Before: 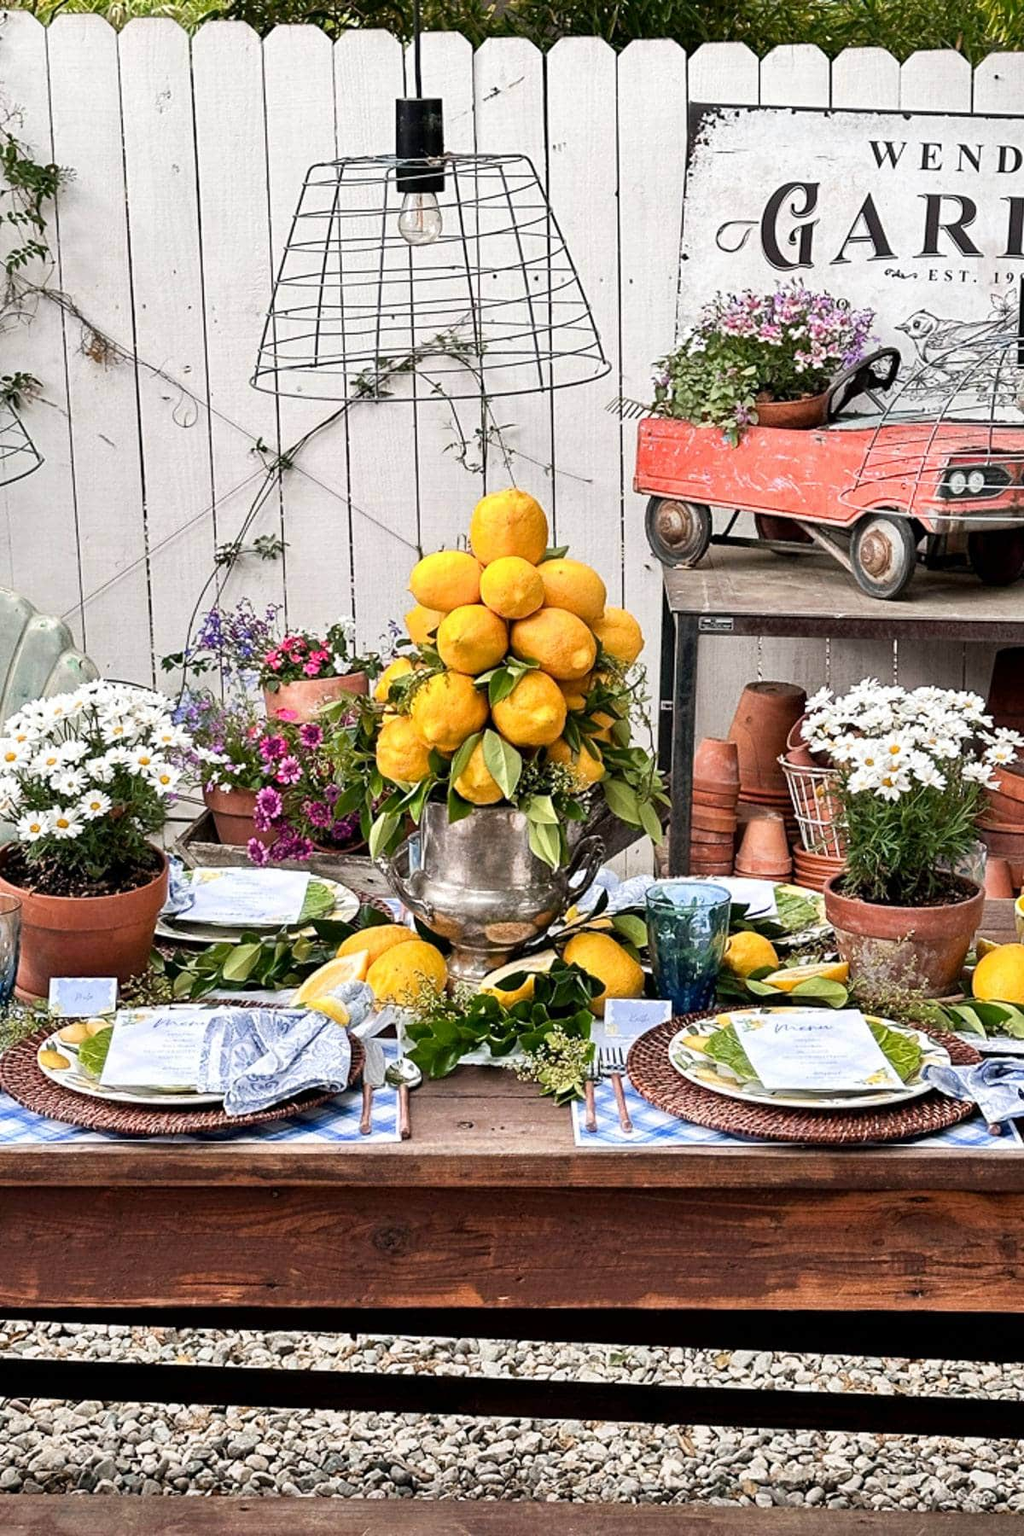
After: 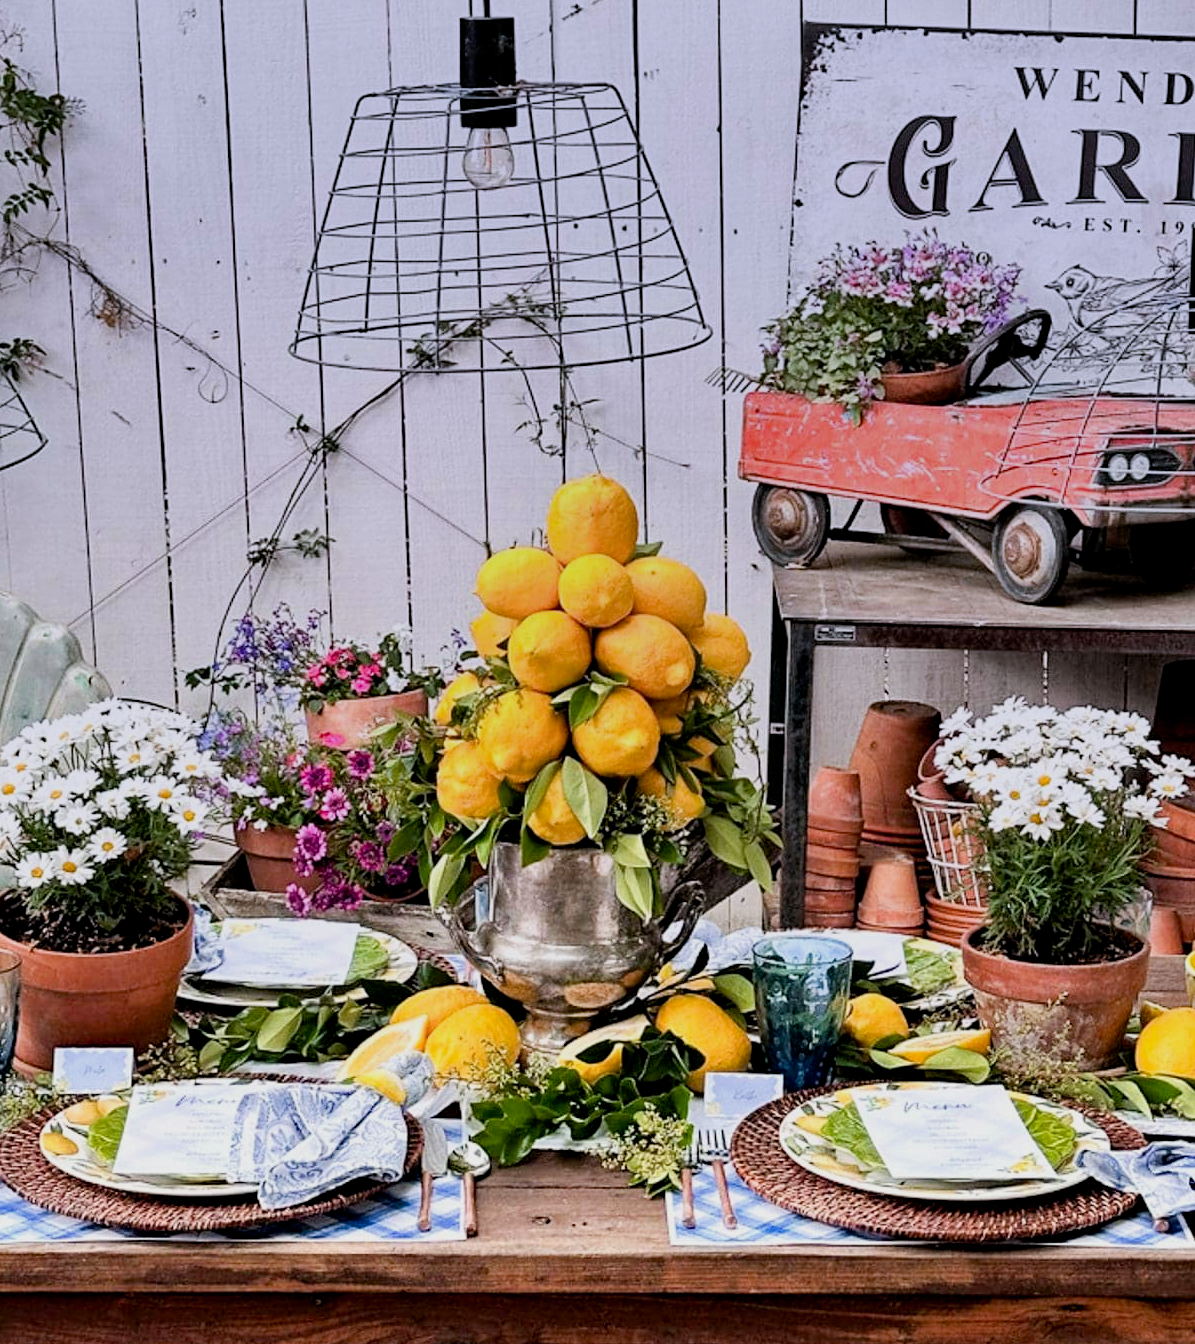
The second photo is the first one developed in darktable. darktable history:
crop: left 0.387%, top 5.469%, bottom 19.809%
white balance: emerald 1
filmic rgb: black relative exposure -8.15 EV, white relative exposure 3.76 EV, hardness 4.46
exposure: black level correction 0.005, exposure 0.286 EV, compensate highlight preservation false
graduated density: hue 238.83°, saturation 50%
haze removal: compatibility mode true, adaptive false
